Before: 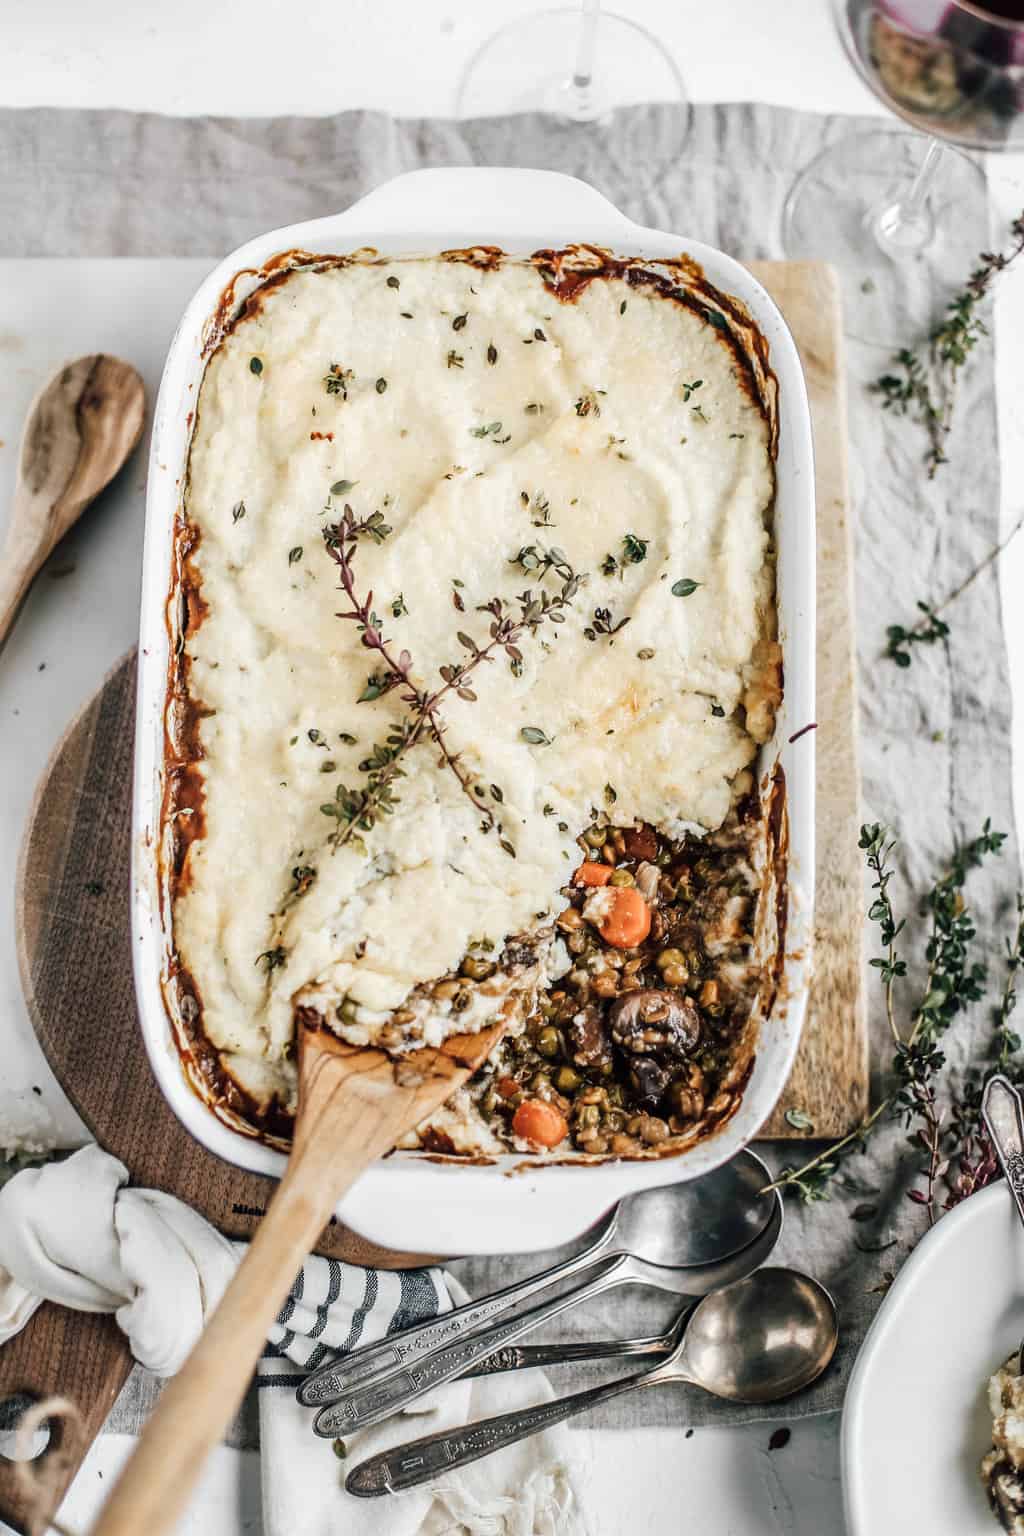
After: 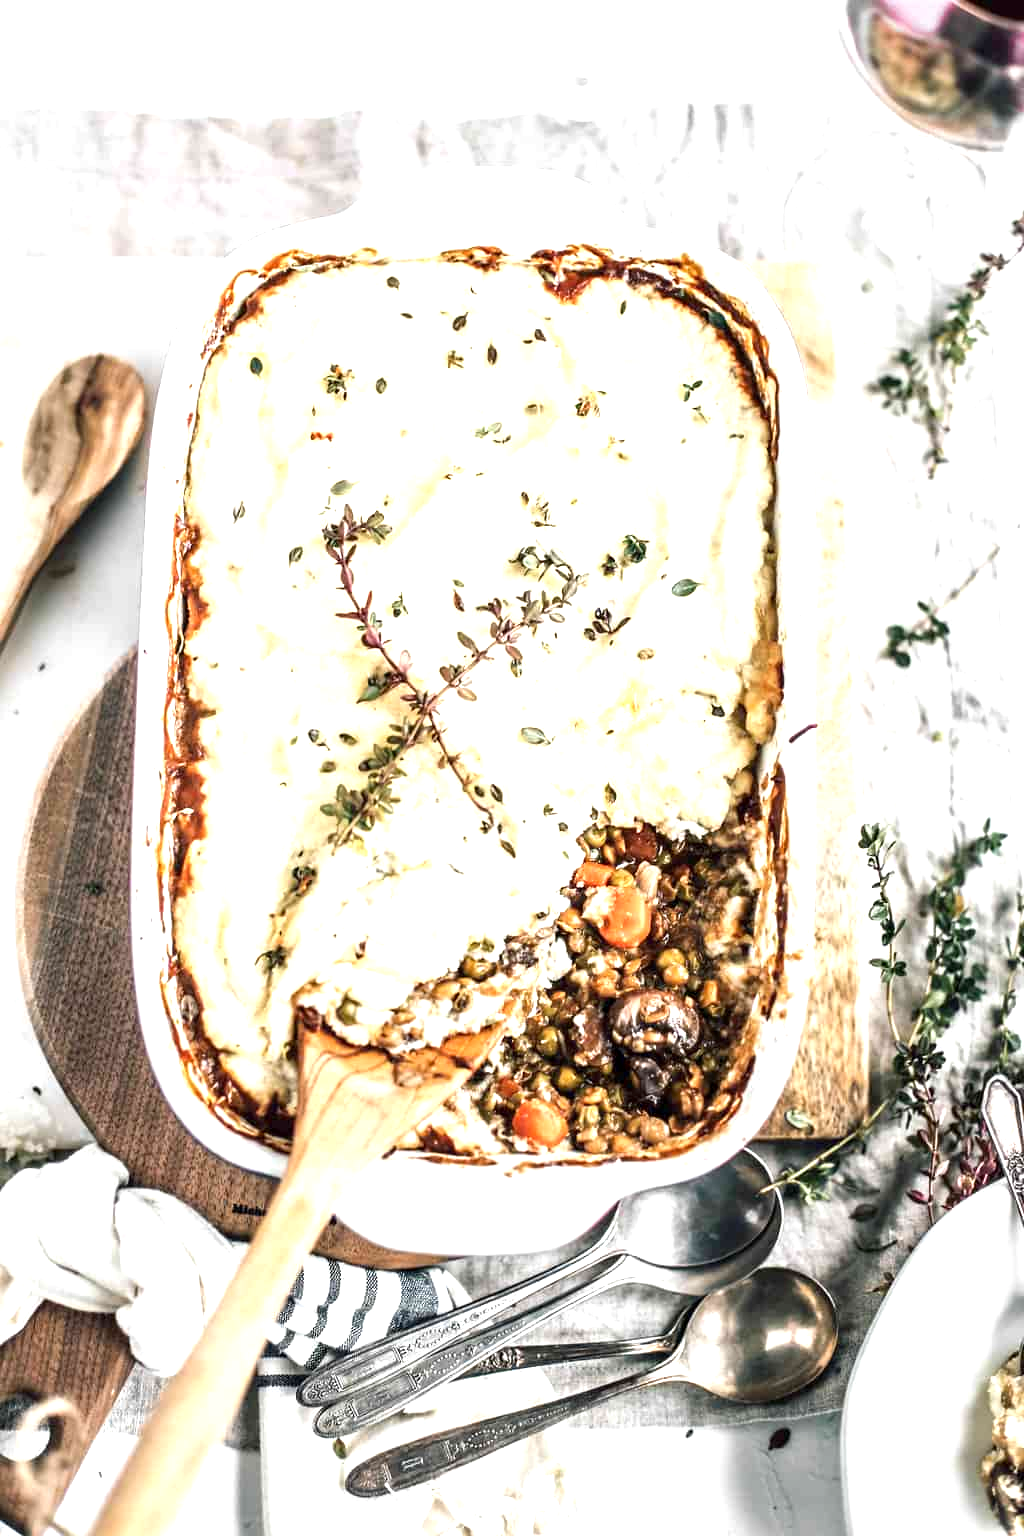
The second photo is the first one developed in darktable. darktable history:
tone equalizer: on, module defaults
exposure: black level correction 0.001, exposure 1.129 EV, compensate exposure bias true, compensate highlight preservation false
